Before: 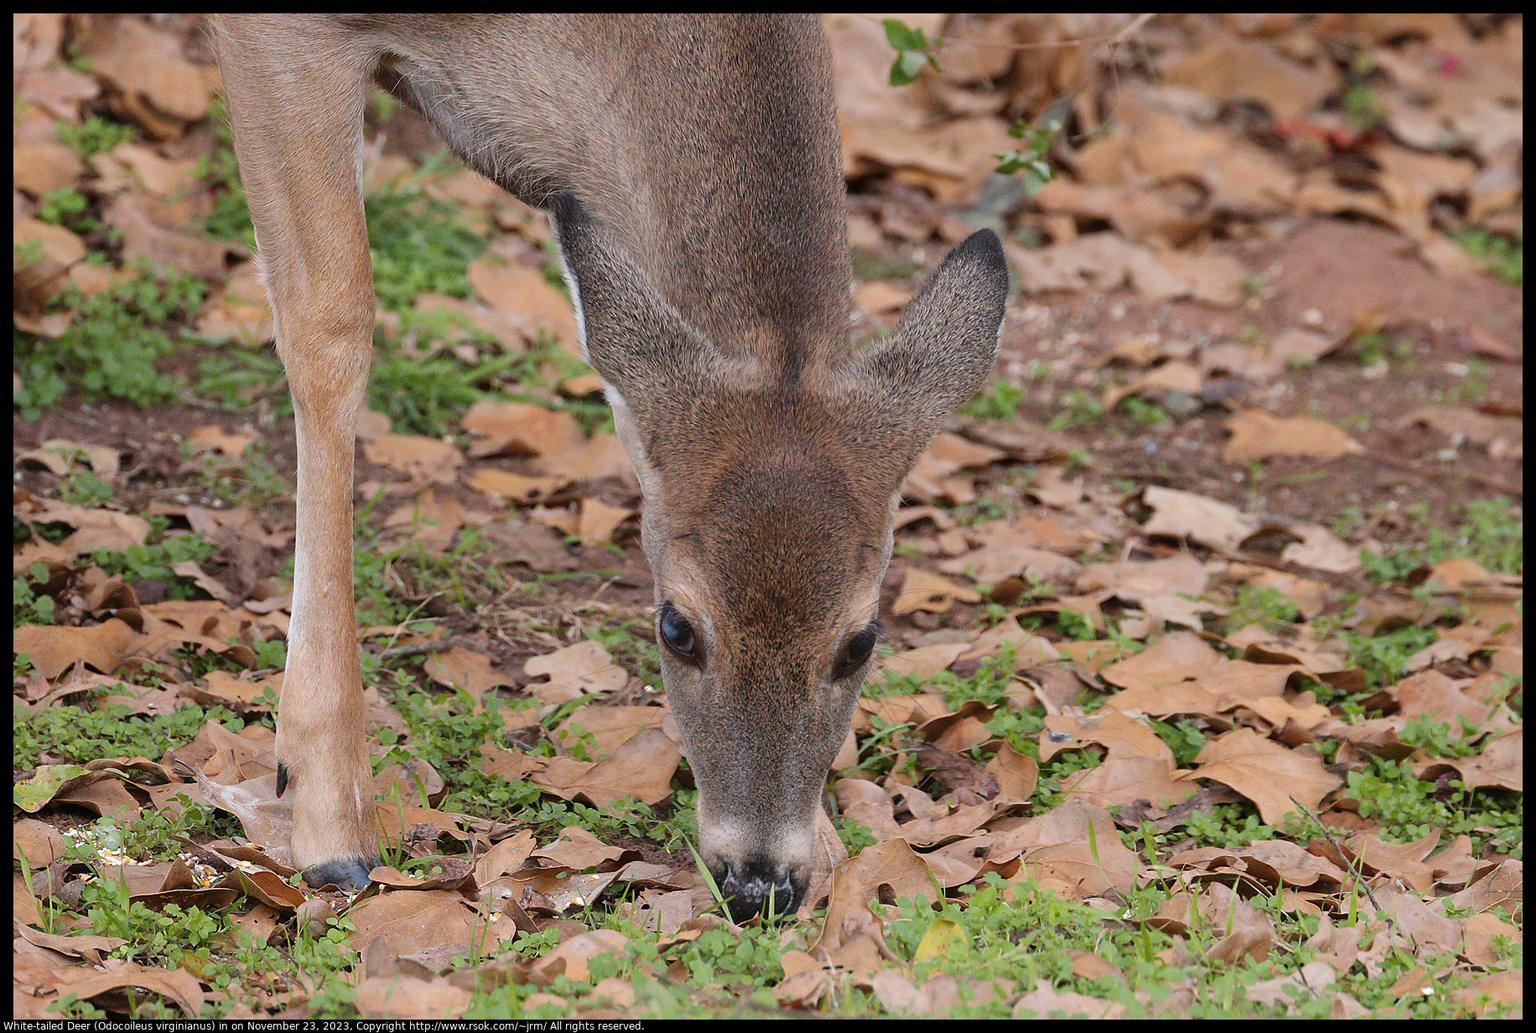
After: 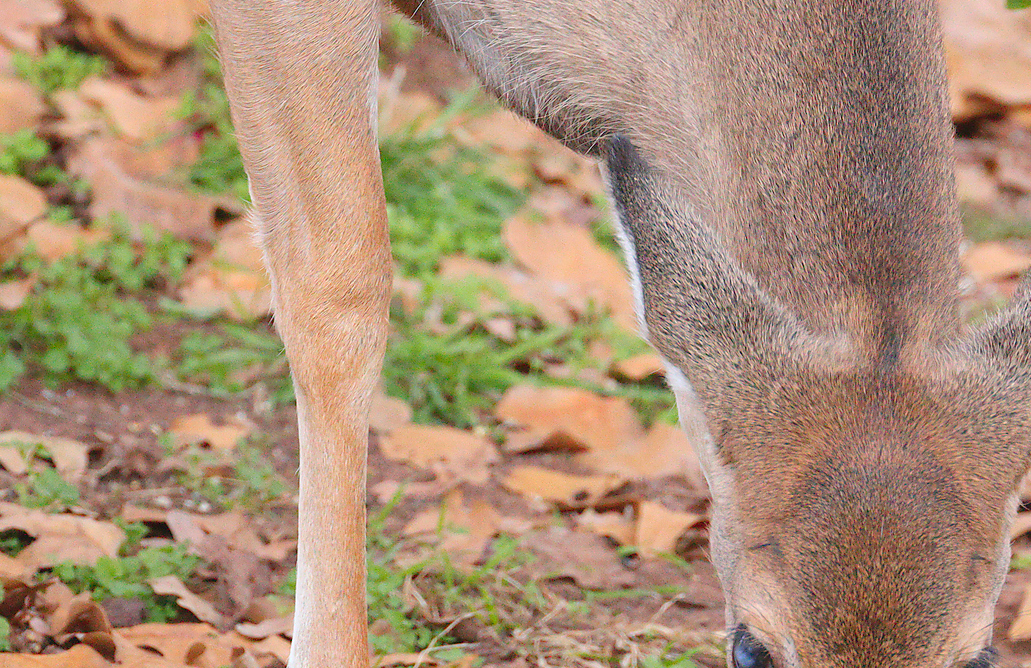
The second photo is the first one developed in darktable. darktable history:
levels: white 99.95%, levels [0, 0.397, 0.955]
crop and rotate: left 3.045%, top 7.585%, right 40.628%, bottom 38.16%
